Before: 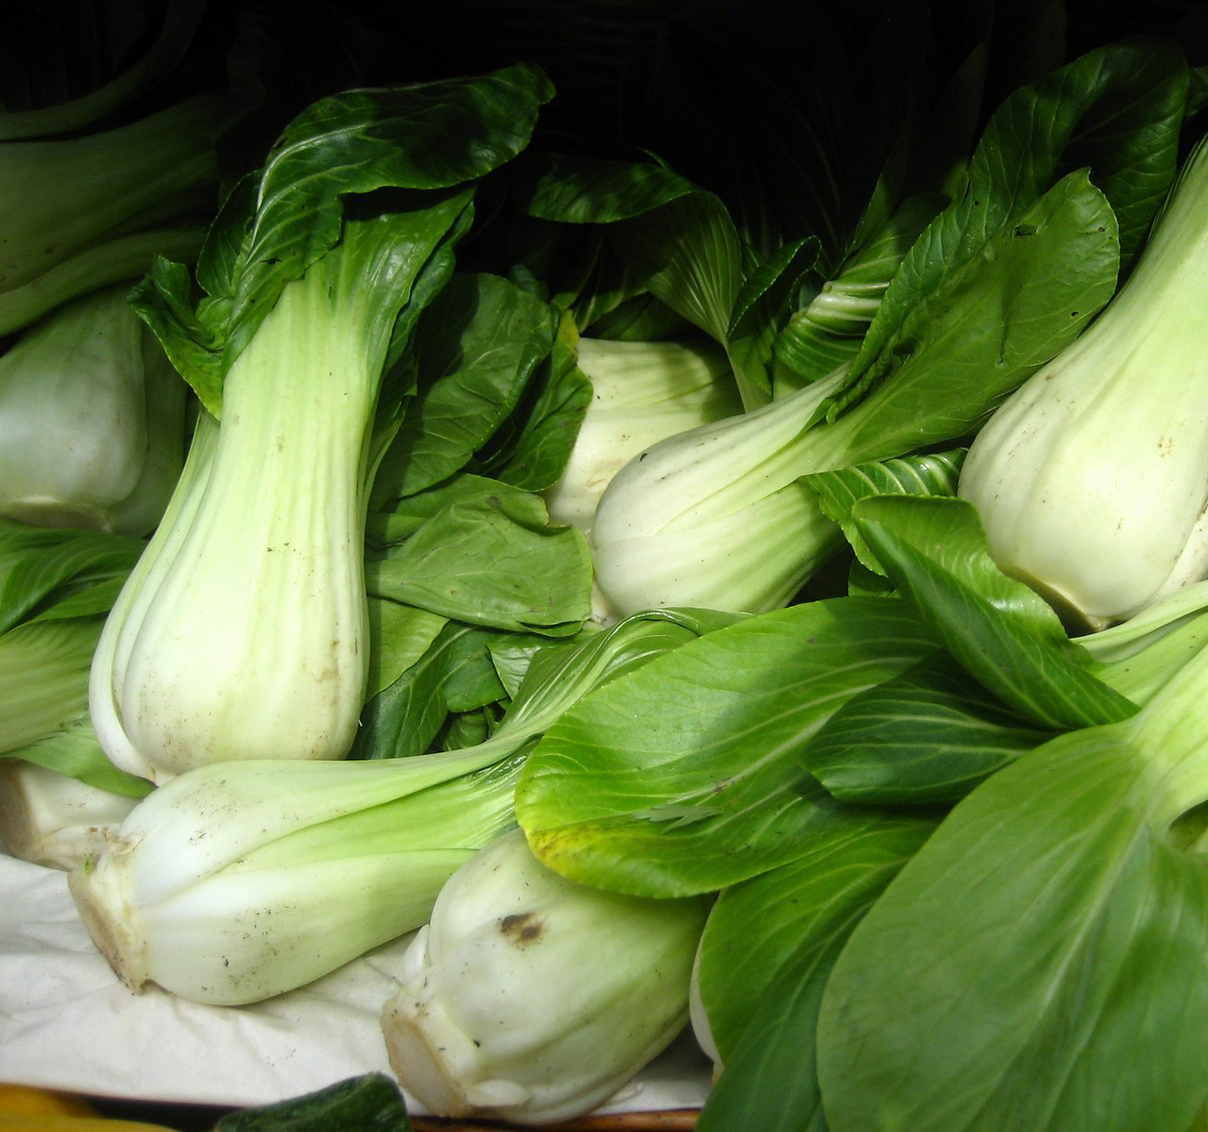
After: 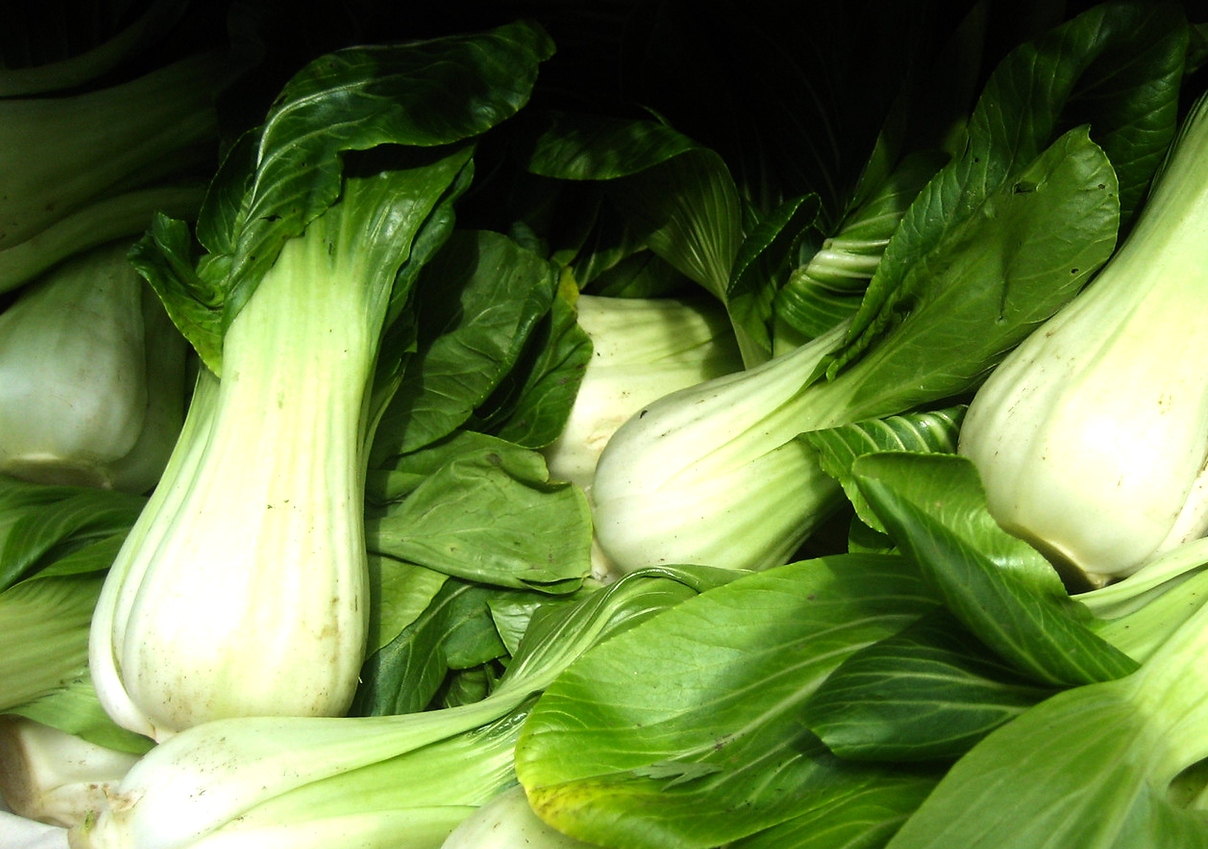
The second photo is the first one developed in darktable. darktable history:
velvia: on, module defaults
rotate and perspective: automatic cropping original format, crop left 0, crop top 0
crop: top 3.857%, bottom 21.132%
tone equalizer: -8 EV -0.417 EV, -7 EV -0.389 EV, -6 EV -0.333 EV, -5 EV -0.222 EV, -3 EV 0.222 EV, -2 EV 0.333 EV, -1 EV 0.389 EV, +0 EV 0.417 EV, edges refinement/feathering 500, mask exposure compensation -1.57 EV, preserve details no
